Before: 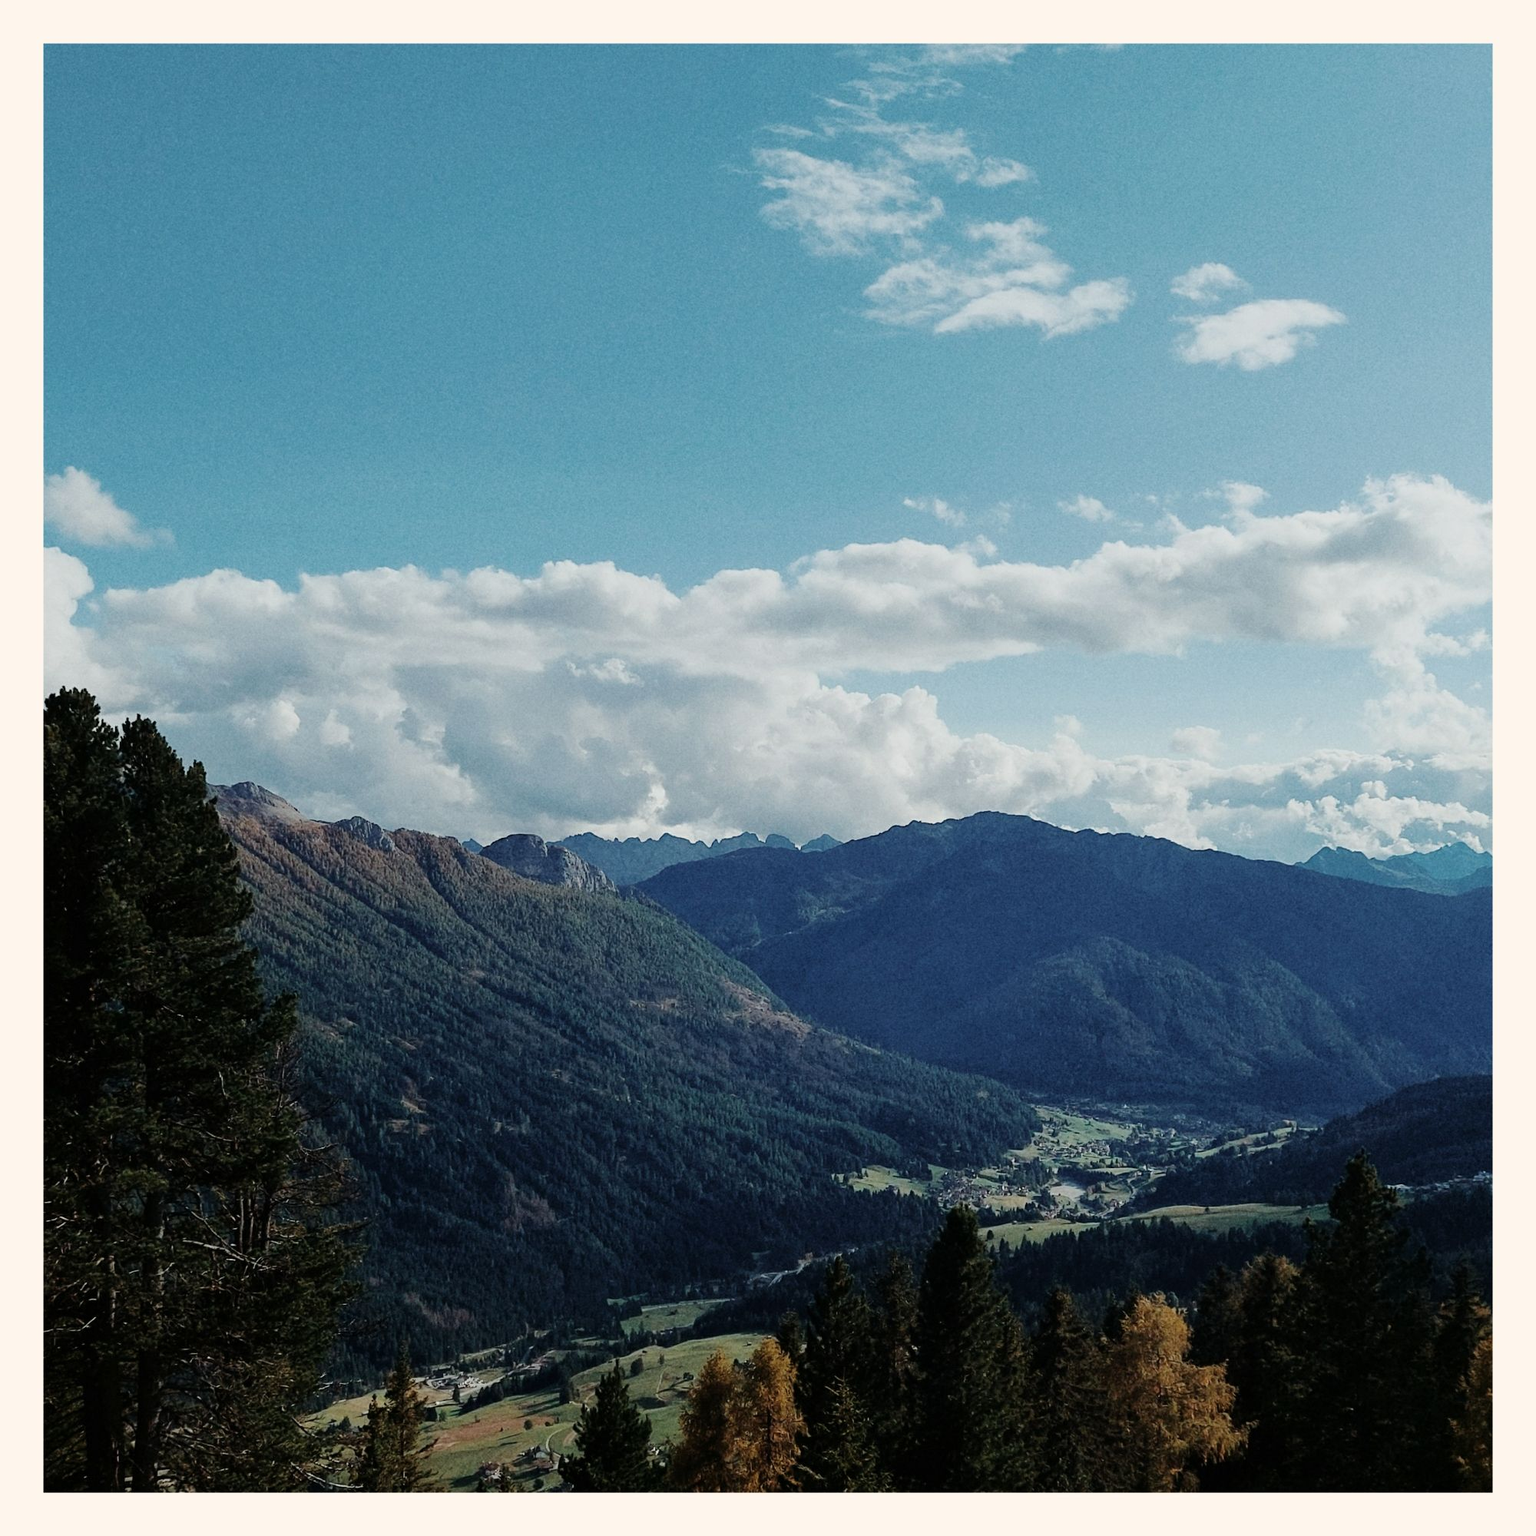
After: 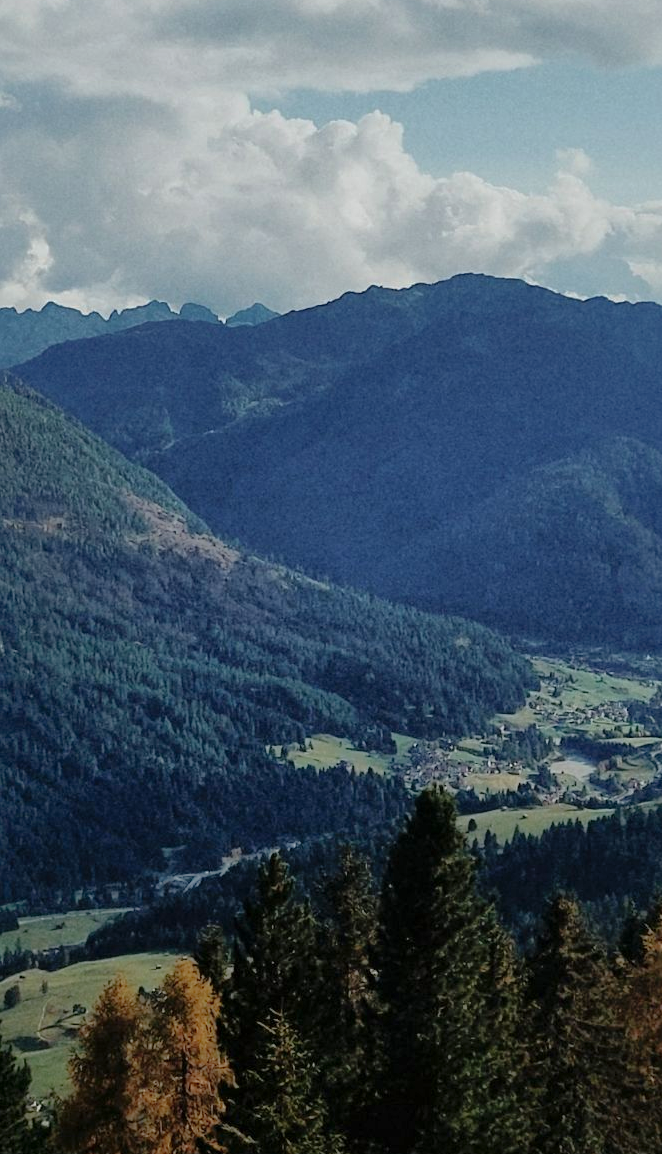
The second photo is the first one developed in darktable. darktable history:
shadows and highlights: on, module defaults
crop: left 40.878%, top 39.176%, right 25.993%, bottom 3.081%
